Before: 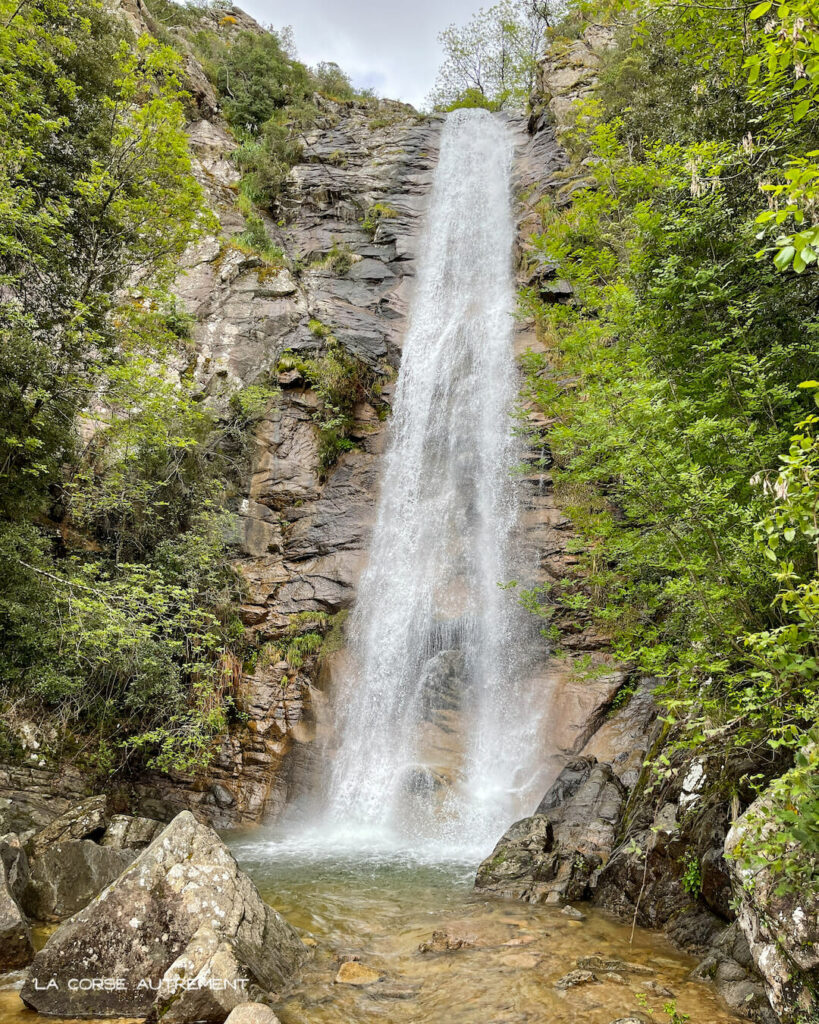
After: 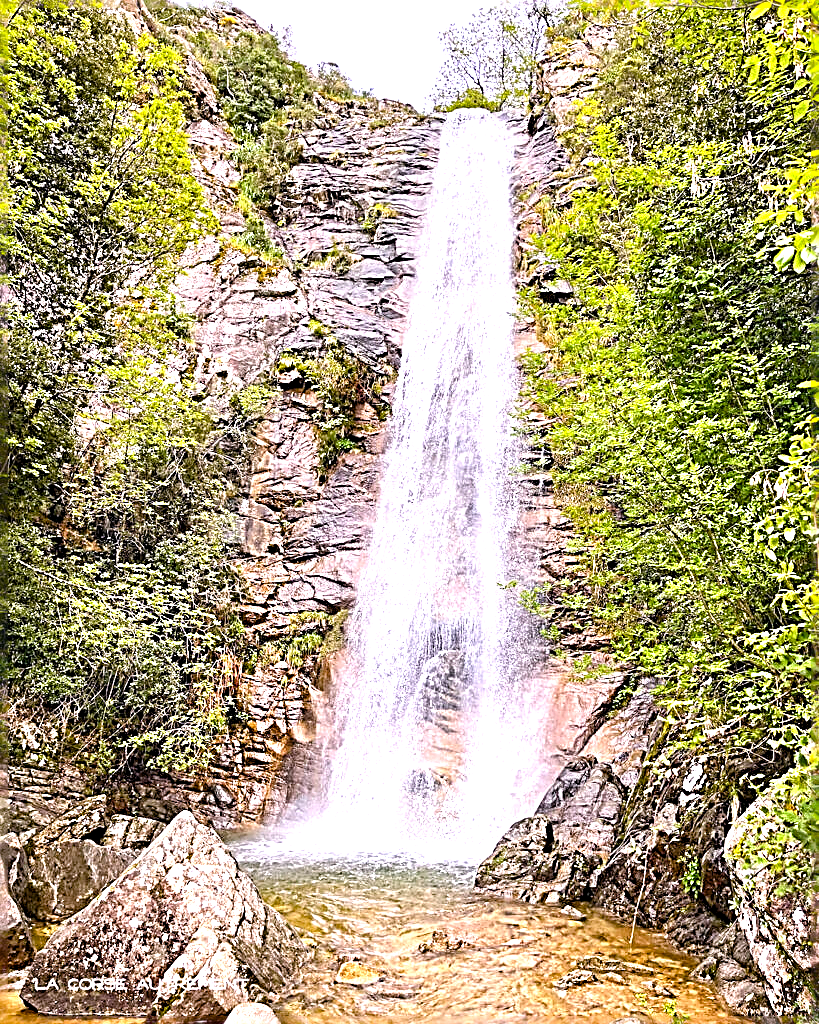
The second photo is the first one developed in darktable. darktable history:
white balance: red 1.127, blue 0.943
color balance rgb: perceptual saturation grading › global saturation 20%, perceptual saturation grading › highlights 2.68%, perceptual saturation grading › shadows 50%
exposure: black level correction 0, exposure 0.95 EV, compensate exposure bias true, compensate highlight preservation false
color calibration: illuminant as shot in camera, x 0.377, y 0.392, temperature 4169.3 K, saturation algorithm version 1 (2020)
tone equalizer: on, module defaults
sharpen: radius 3.158, amount 1.731
